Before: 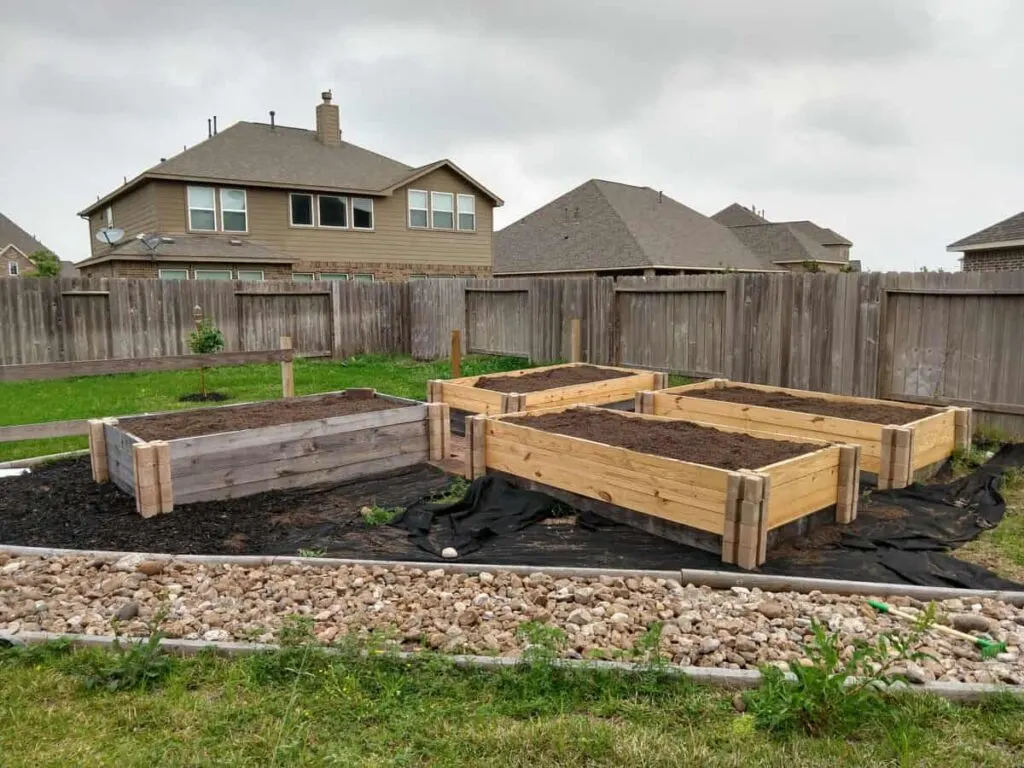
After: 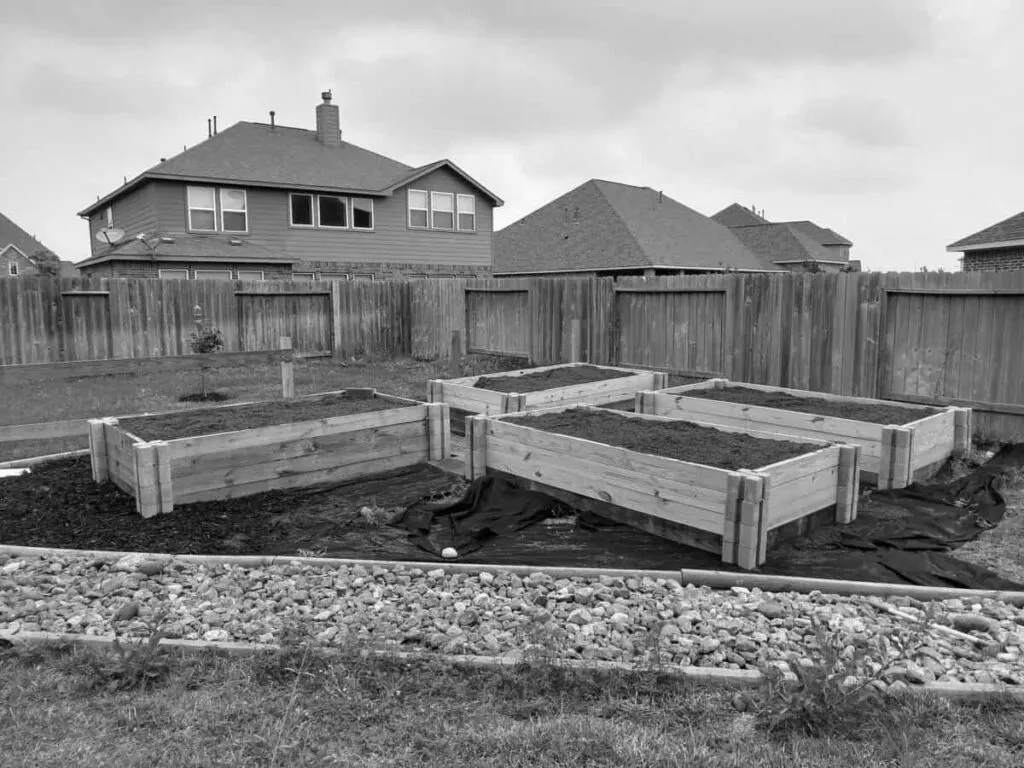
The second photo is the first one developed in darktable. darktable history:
vibrance: on, module defaults
monochrome: on, module defaults
